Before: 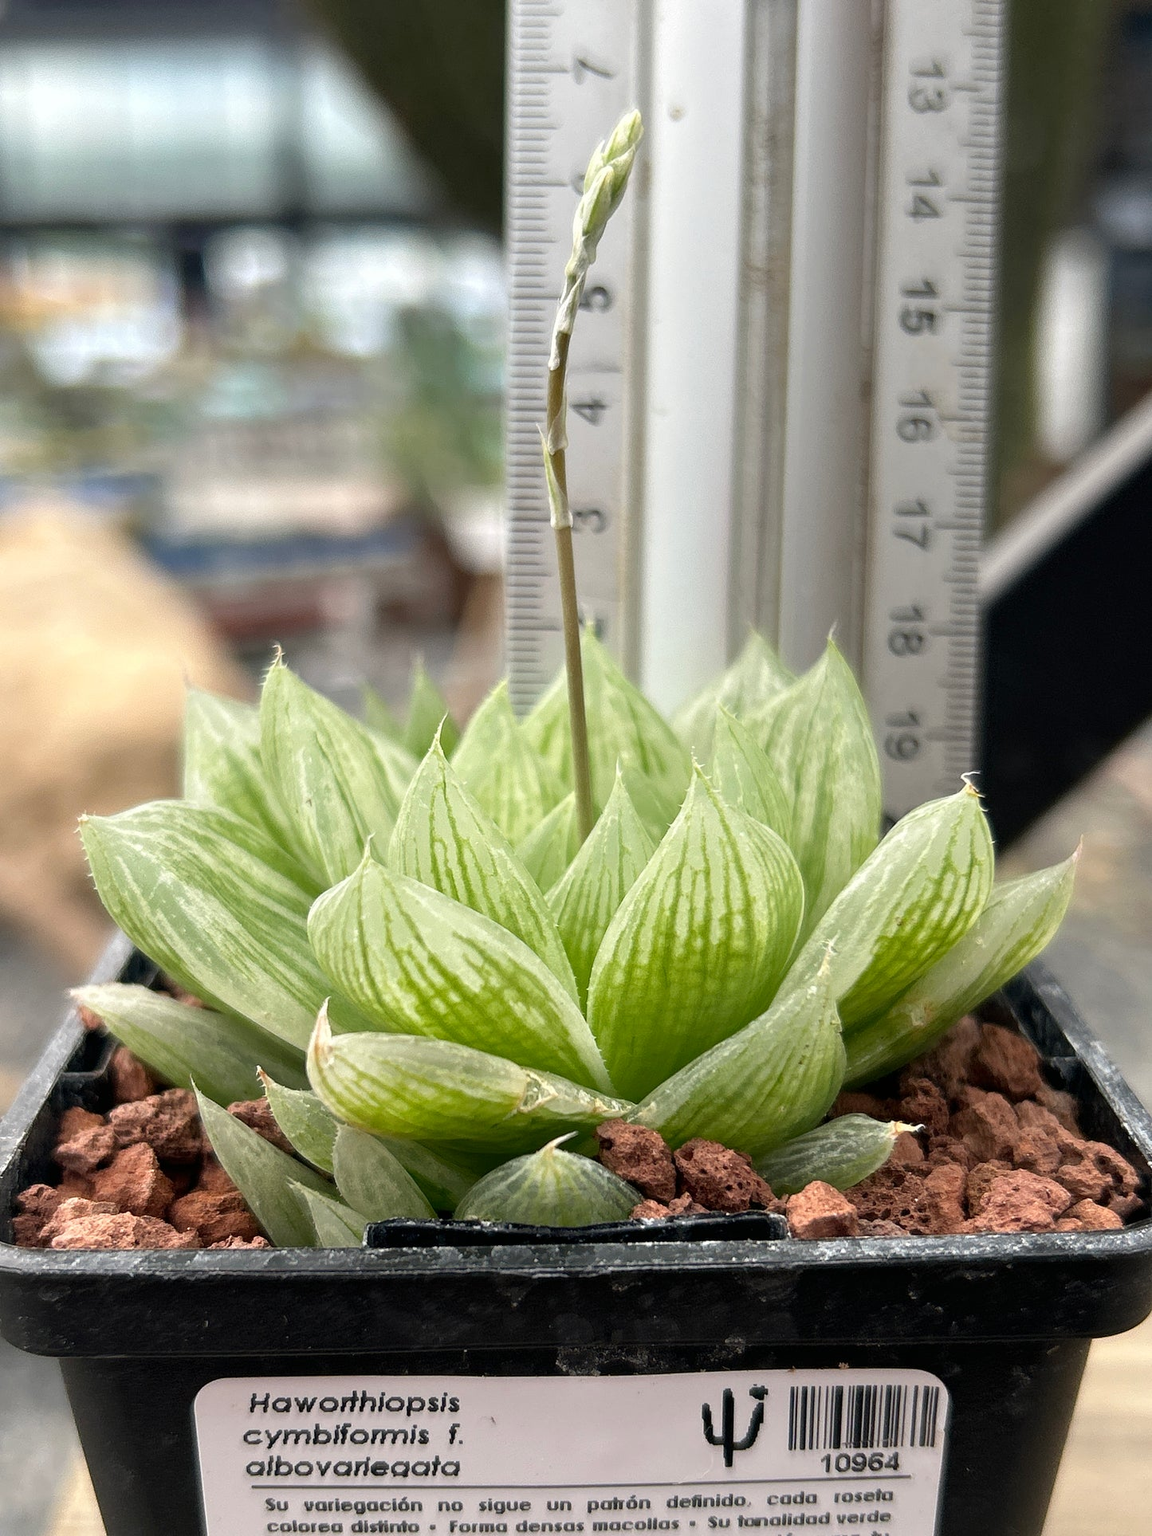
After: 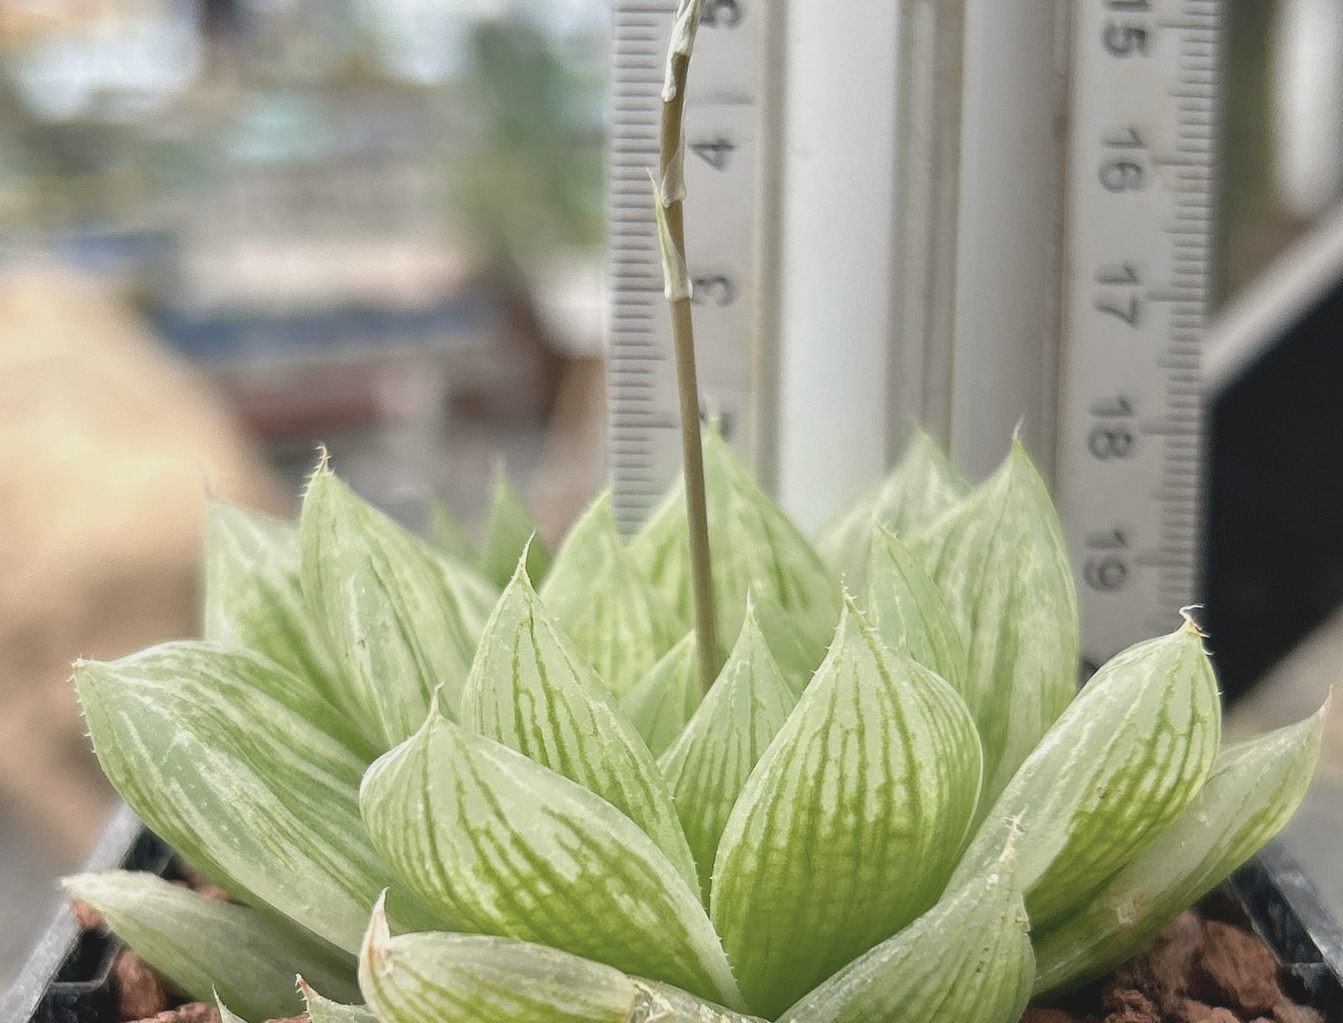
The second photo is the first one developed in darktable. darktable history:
crop: left 1.844%, top 18.843%, right 5.153%, bottom 28.039%
shadows and highlights: shadows 36.64, highlights -27.05, soften with gaussian
contrast brightness saturation: contrast -0.134, brightness 0.051, saturation -0.123
color correction: highlights b* -0.038, saturation 0.856
